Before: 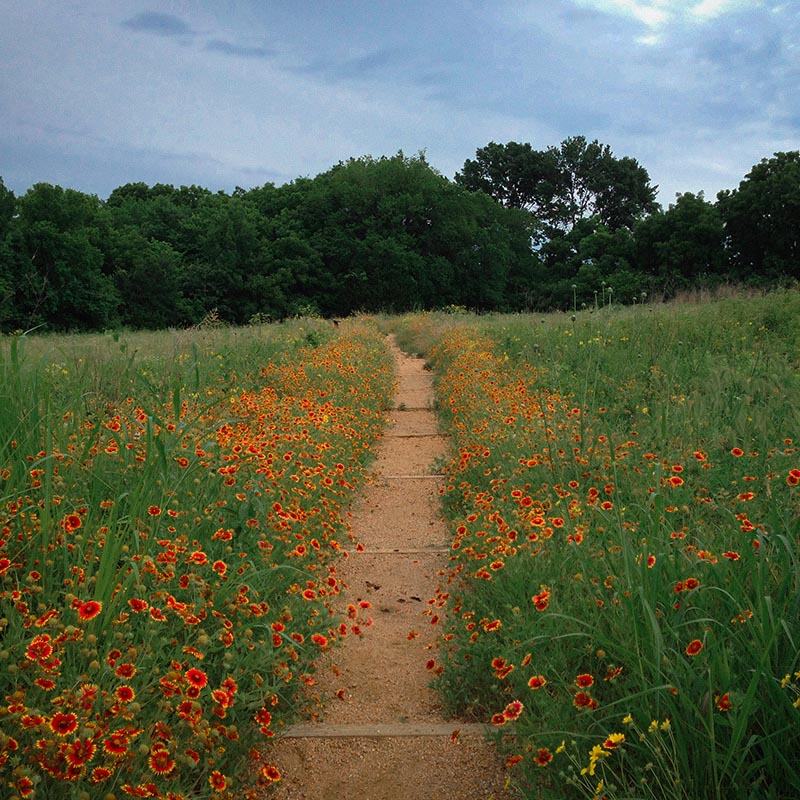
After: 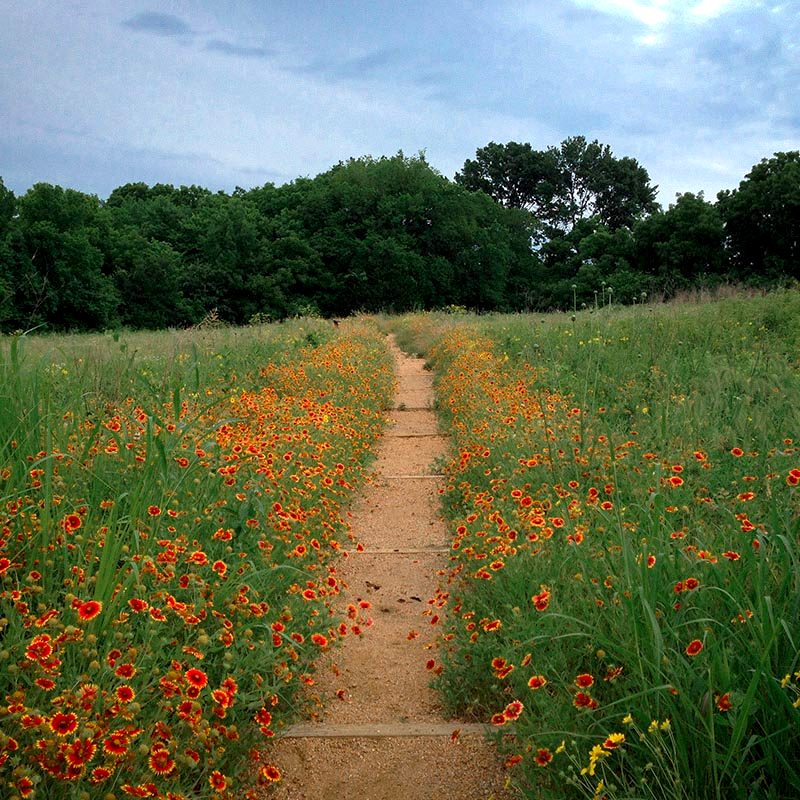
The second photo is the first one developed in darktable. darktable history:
exposure: black level correction 0.005, exposure 0.421 EV, compensate highlight preservation false
